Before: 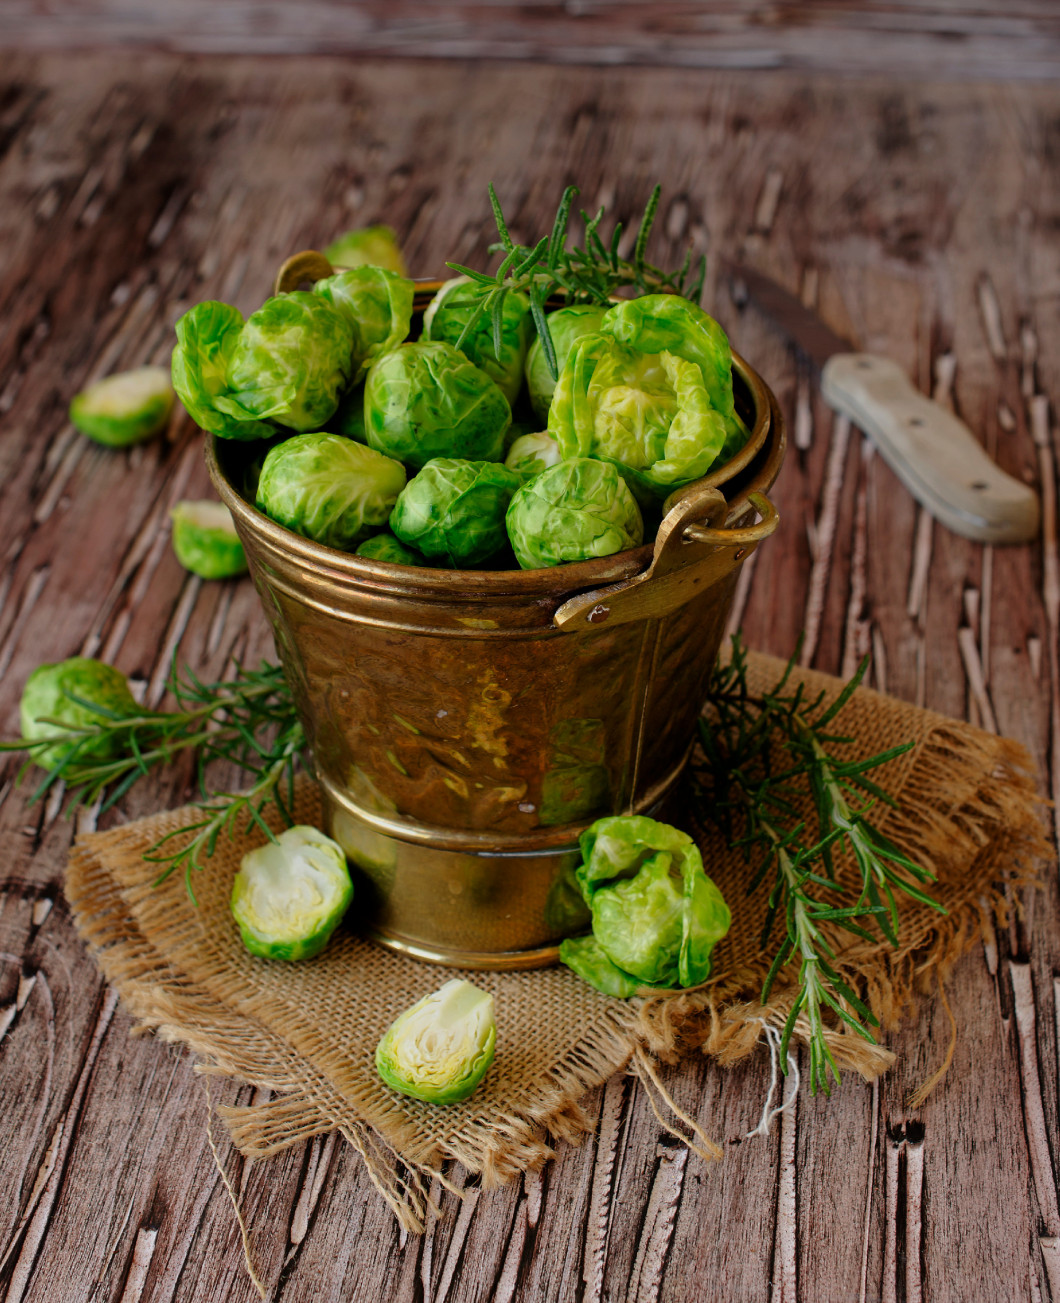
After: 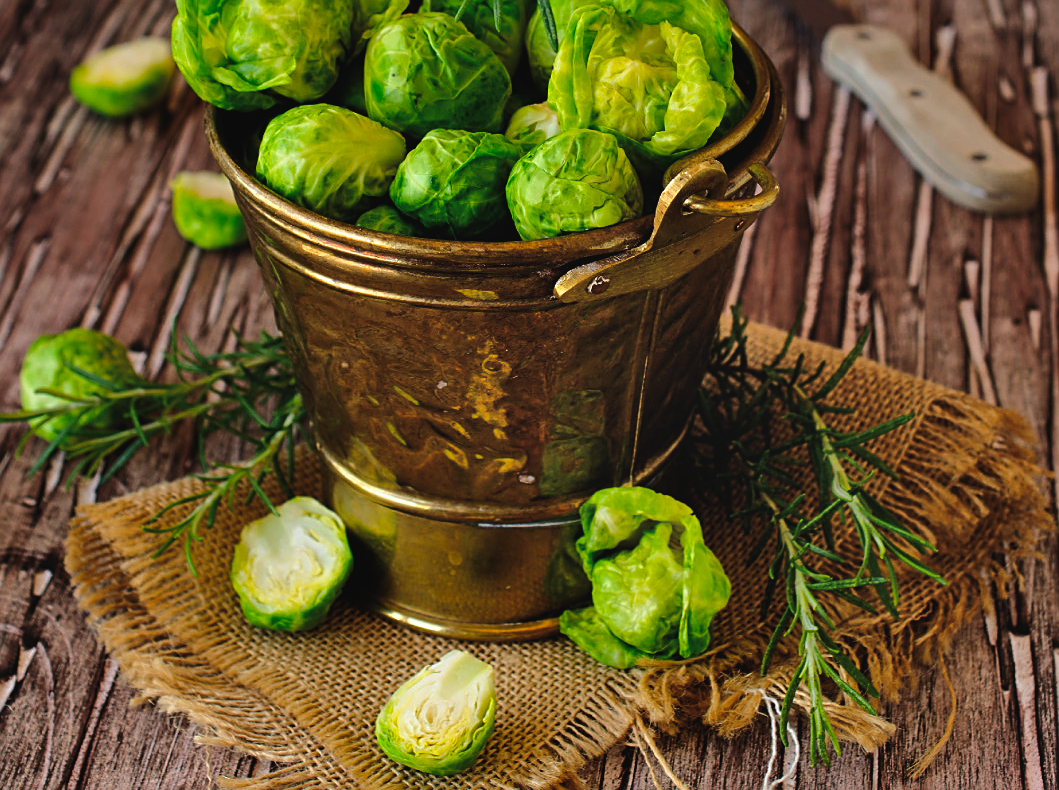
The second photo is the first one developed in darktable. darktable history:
shadows and highlights: shadows 80.73, white point adjustment -9.07, highlights -61.46, soften with gaussian
crop and rotate: top 25.357%, bottom 13.942%
color balance rgb: global offset › luminance 0.71%, perceptual saturation grading › global saturation -11.5%, perceptual brilliance grading › highlights 17.77%, perceptual brilliance grading › mid-tones 31.71%, perceptual brilliance grading › shadows -31.01%, global vibrance 50%
sharpen: on, module defaults
